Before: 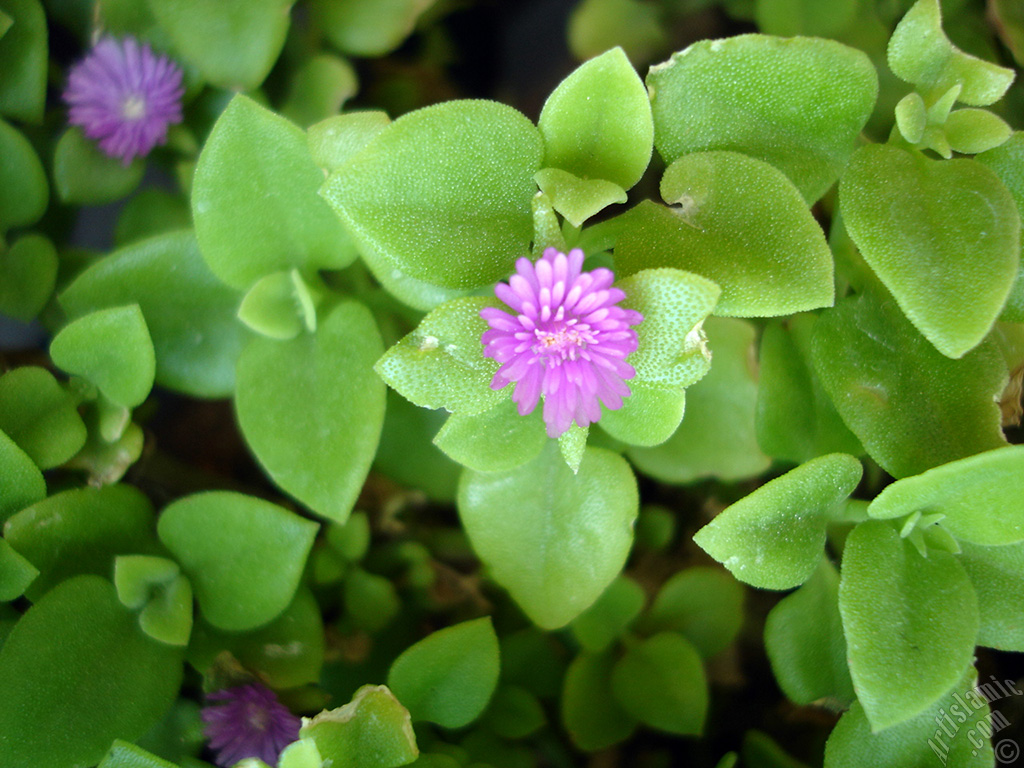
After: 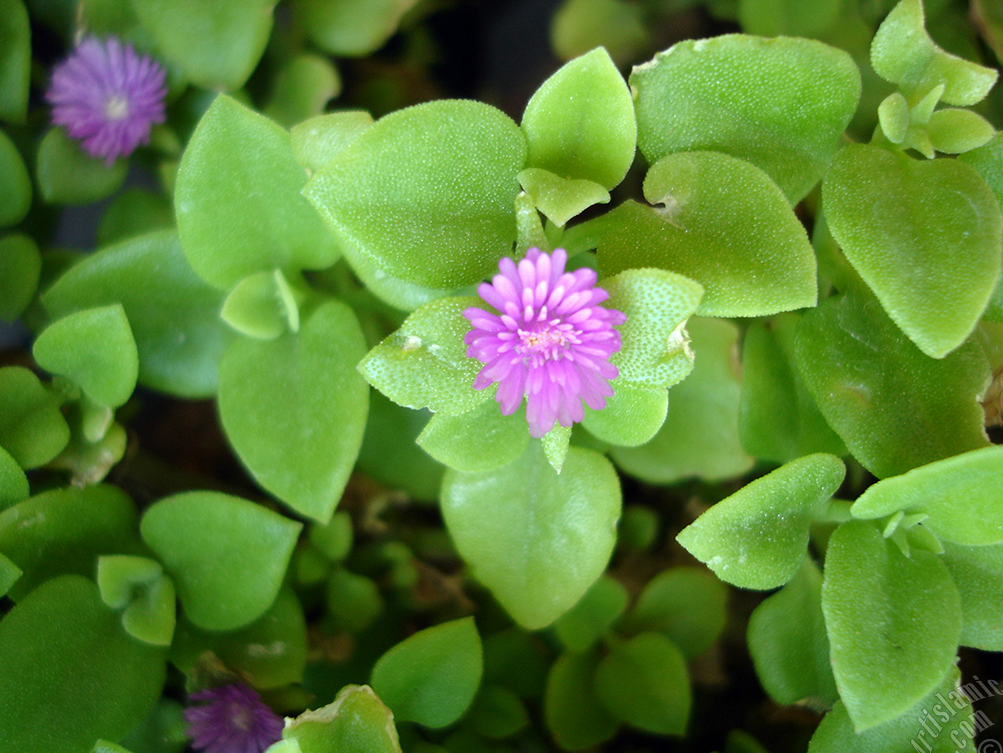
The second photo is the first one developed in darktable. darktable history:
crop: left 1.729%, right 0.267%, bottom 1.86%
